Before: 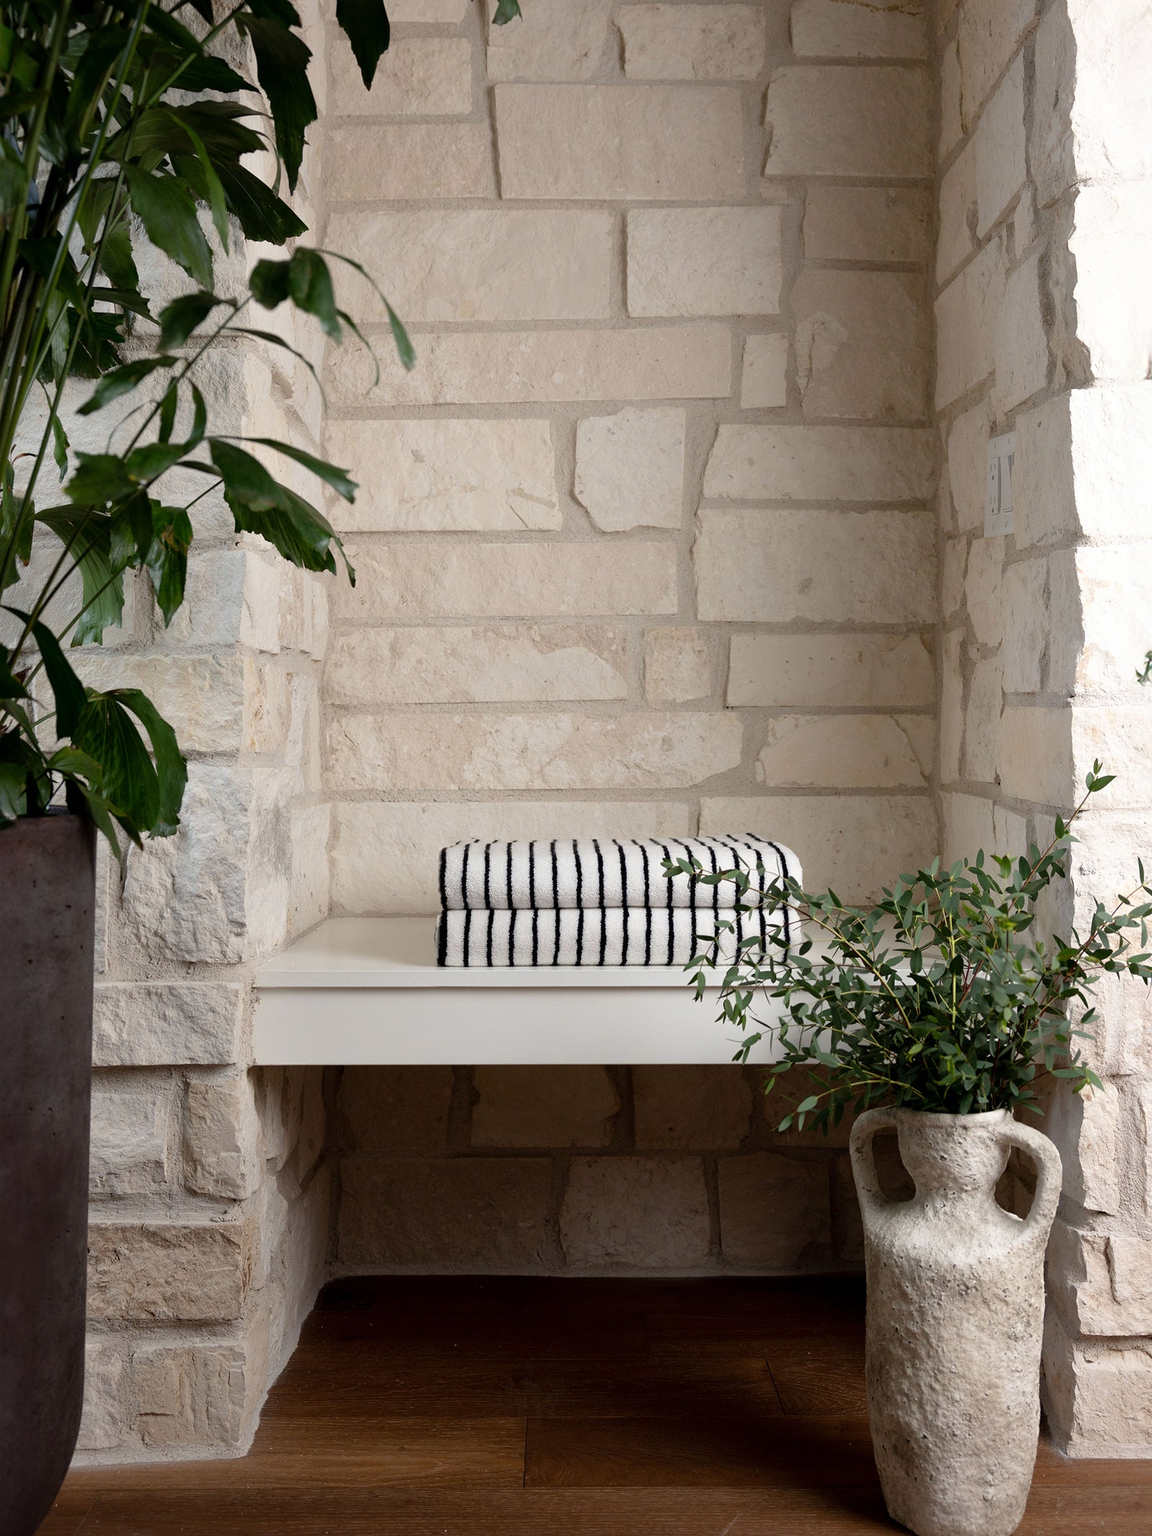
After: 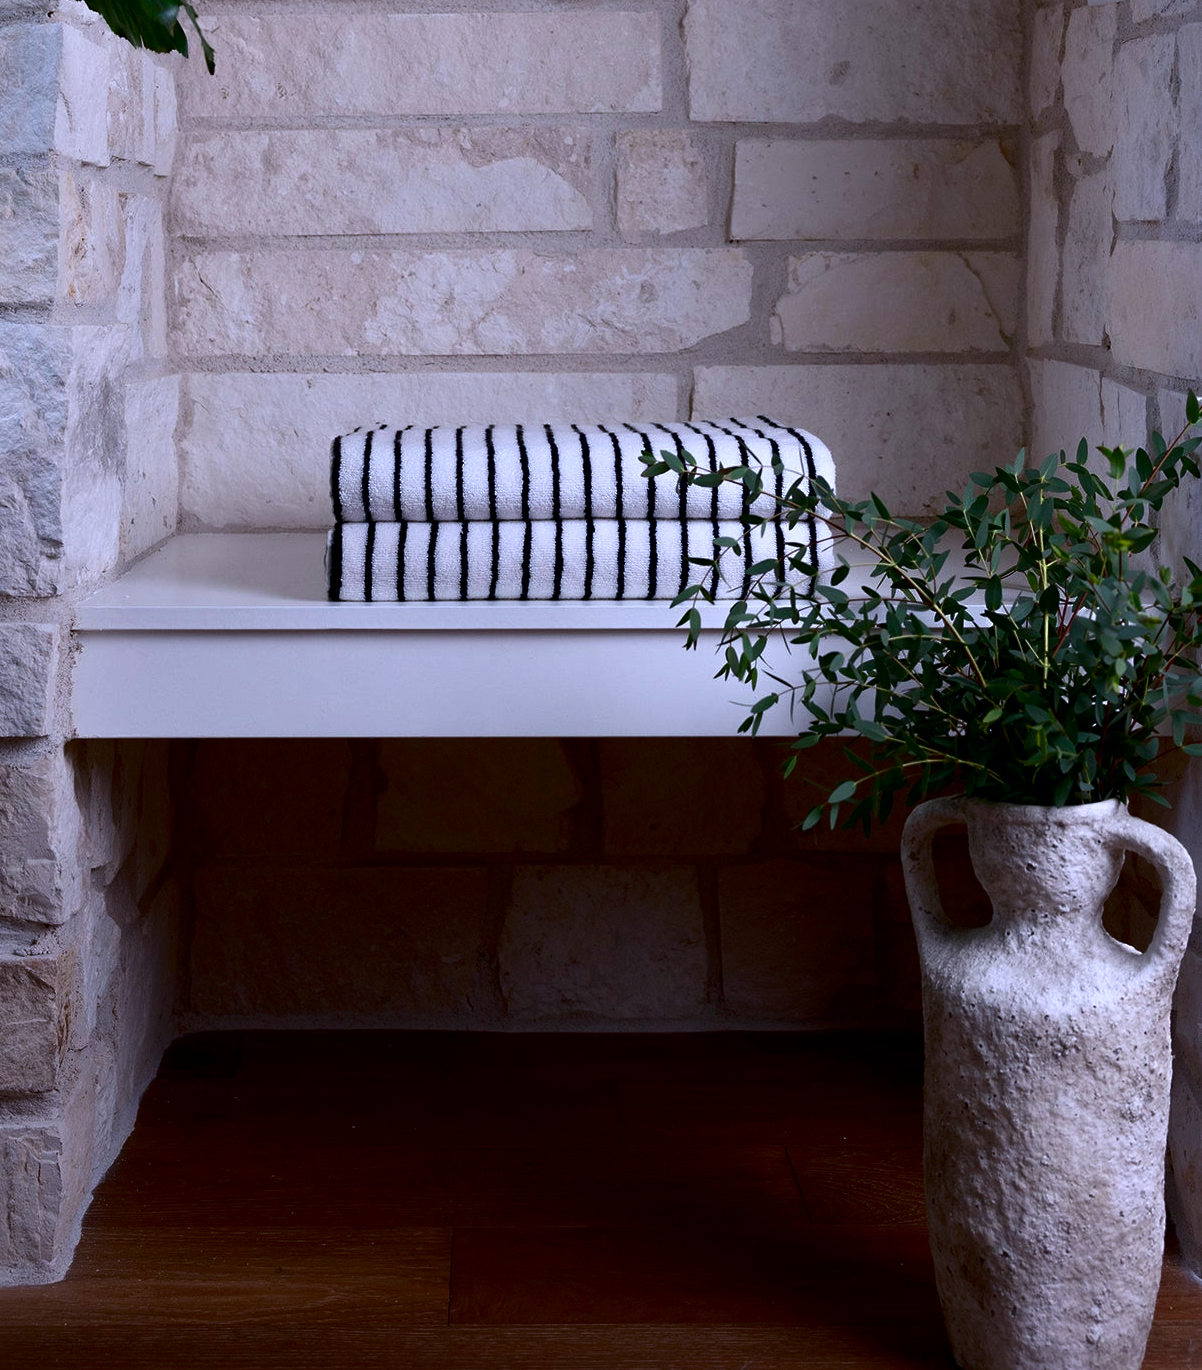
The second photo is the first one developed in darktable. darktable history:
crop and rotate: left 17.477%, top 34.787%, right 7.375%, bottom 0.974%
sharpen: radius 5.367, amount 0.316, threshold 26.026
contrast brightness saturation: contrast 0.1, brightness -0.26, saturation 0.136
color calibration: illuminant as shot in camera, x 0.379, y 0.396, temperature 4137.27 K
